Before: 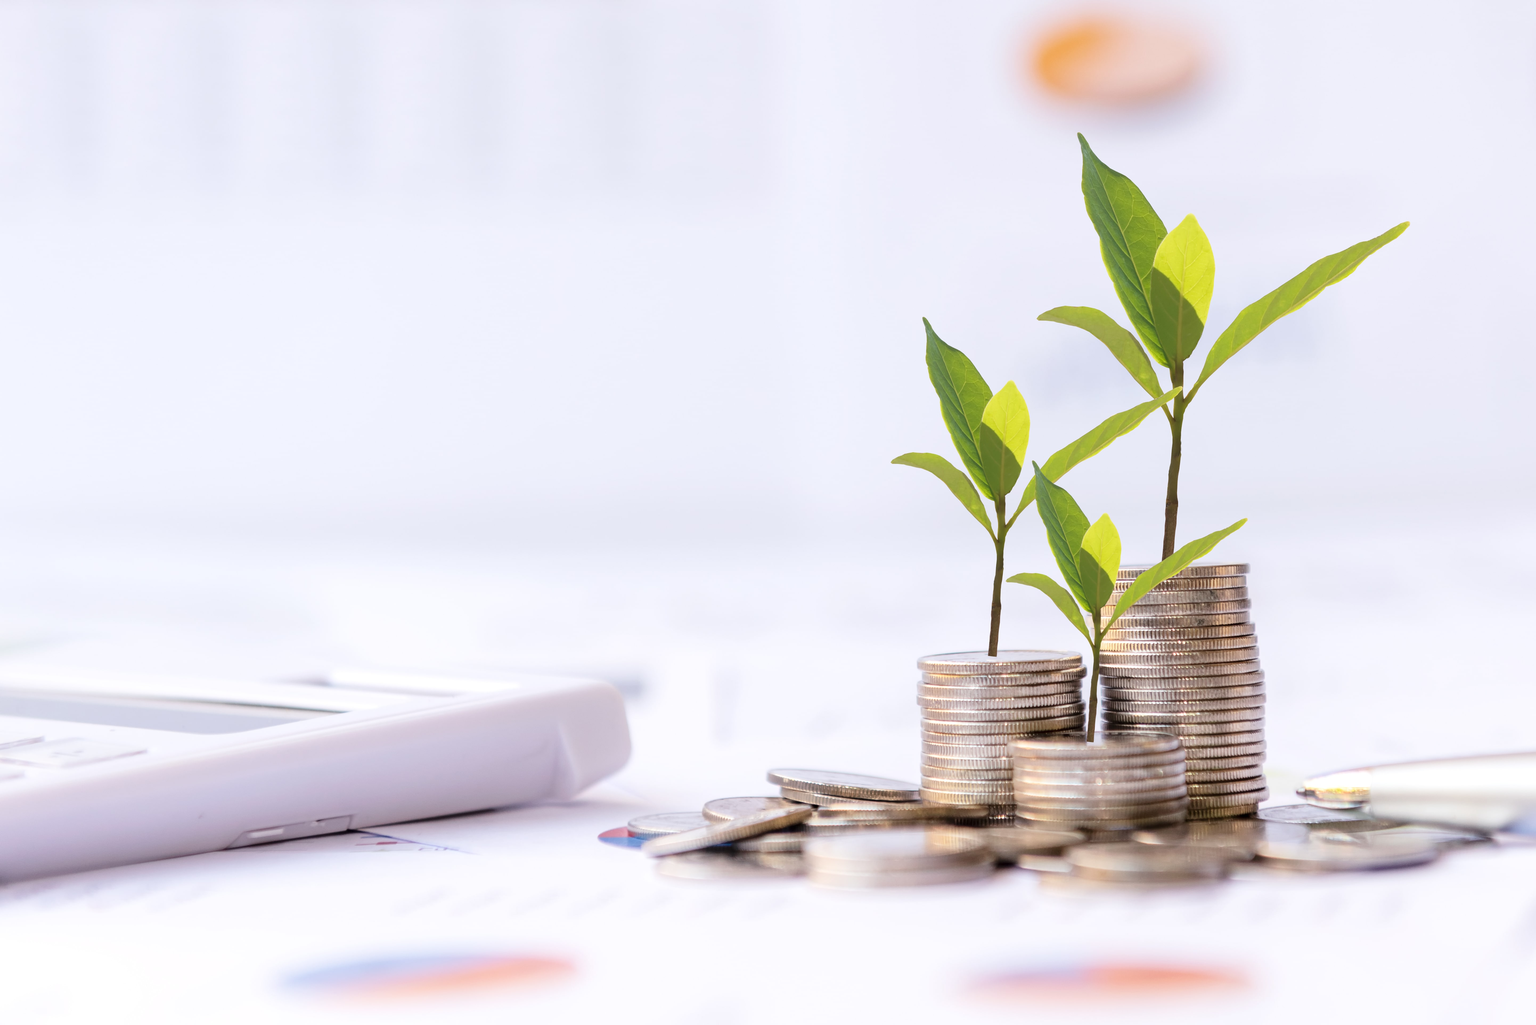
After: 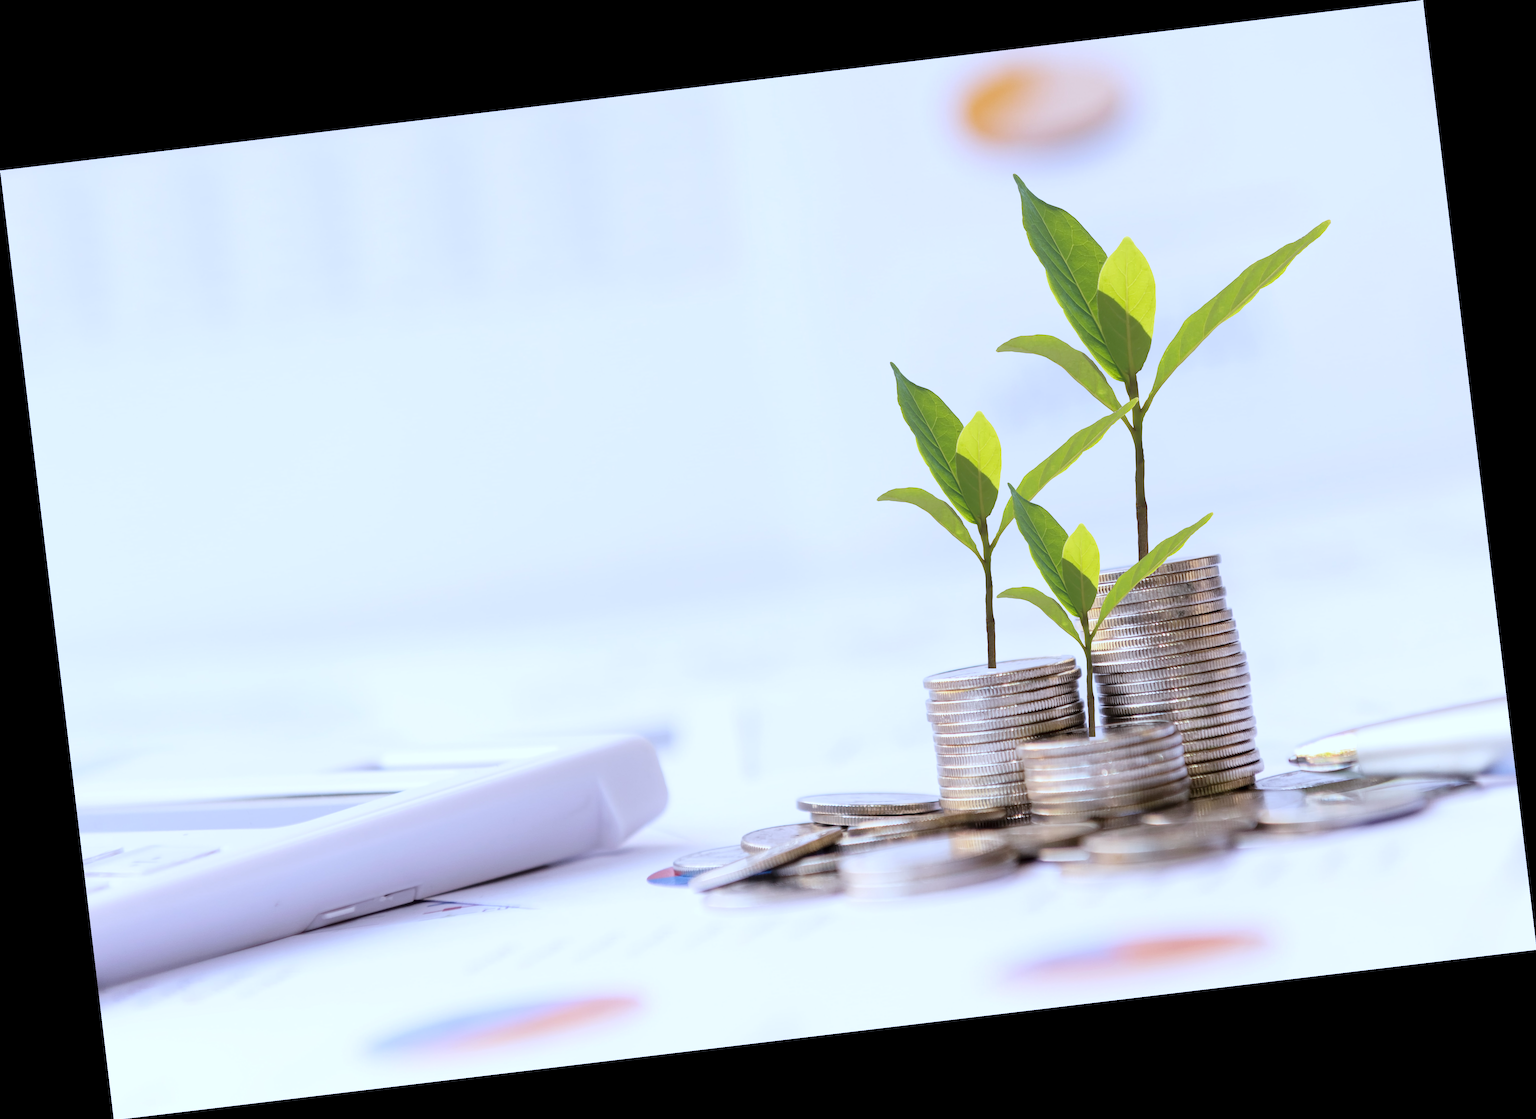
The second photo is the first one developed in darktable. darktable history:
rotate and perspective: rotation -6.83°, automatic cropping off
white balance: red 0.931, blue 1.11
